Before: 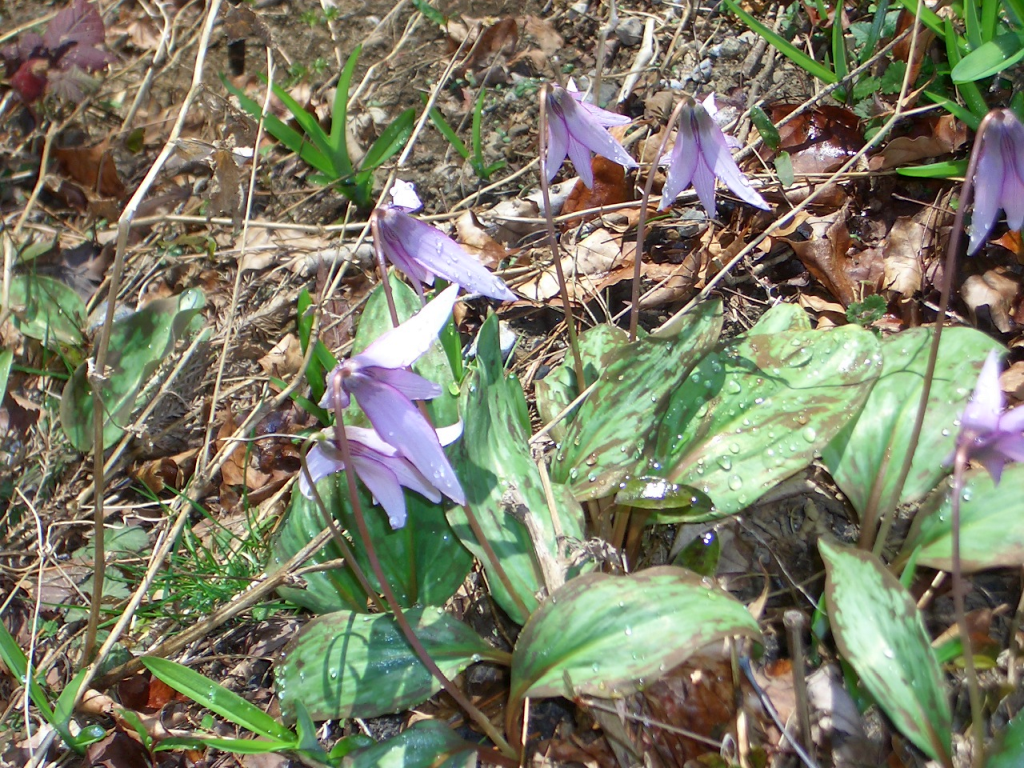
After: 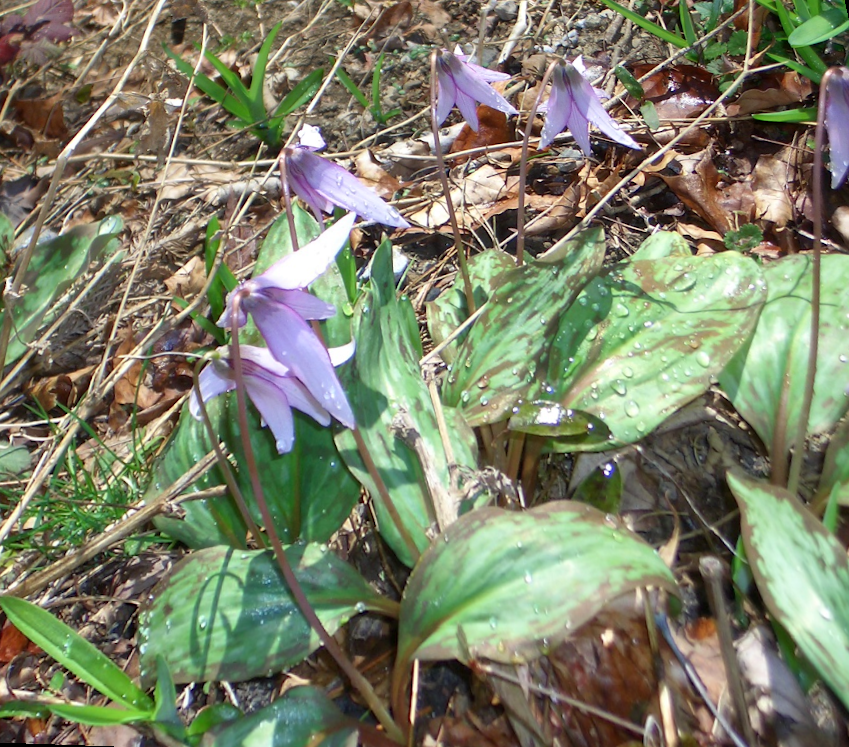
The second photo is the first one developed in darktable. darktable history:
rotate and perspective: rotation 0.72°, lens shift (vertical) -0.352, lens shift (horizontal) -0.051, crop left 0.152, crop right 0.859, crop top 0.019, crop bottom 0.964
tone equalizer: on, module defaults
